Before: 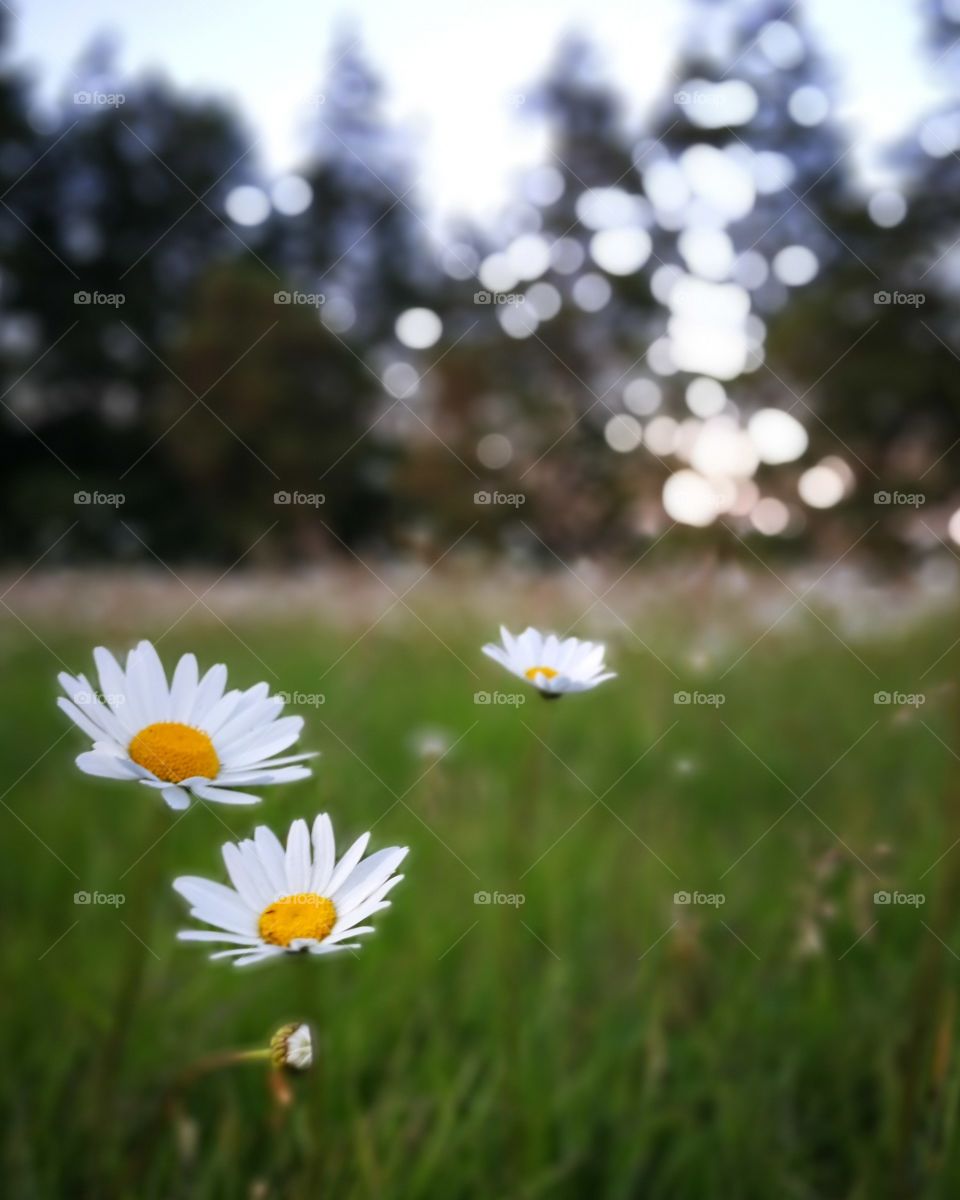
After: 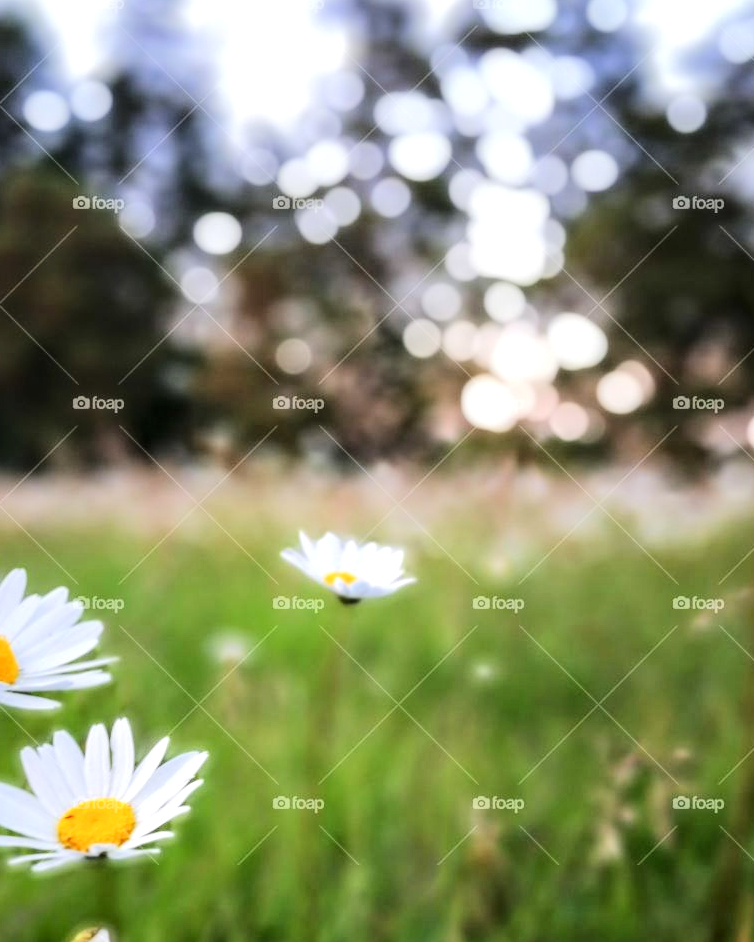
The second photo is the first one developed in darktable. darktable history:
tone equalizer: -7 EV 0.151 EV, -6 EV 0.605 EV, -5 EV 1.14 EV, -4 EV 1.31 EV, -3 EV 1.14 EV, -2 EV 0.6 EV, -1 EV 0.159 EV, edges refinement/feathering 500, mask exposure compensation -1.57 EV, preserve details no
local contrast: detail 130%
crop and rotate: left 21.01%, top 7.996%, right 0.403%, bottom 13.495%
